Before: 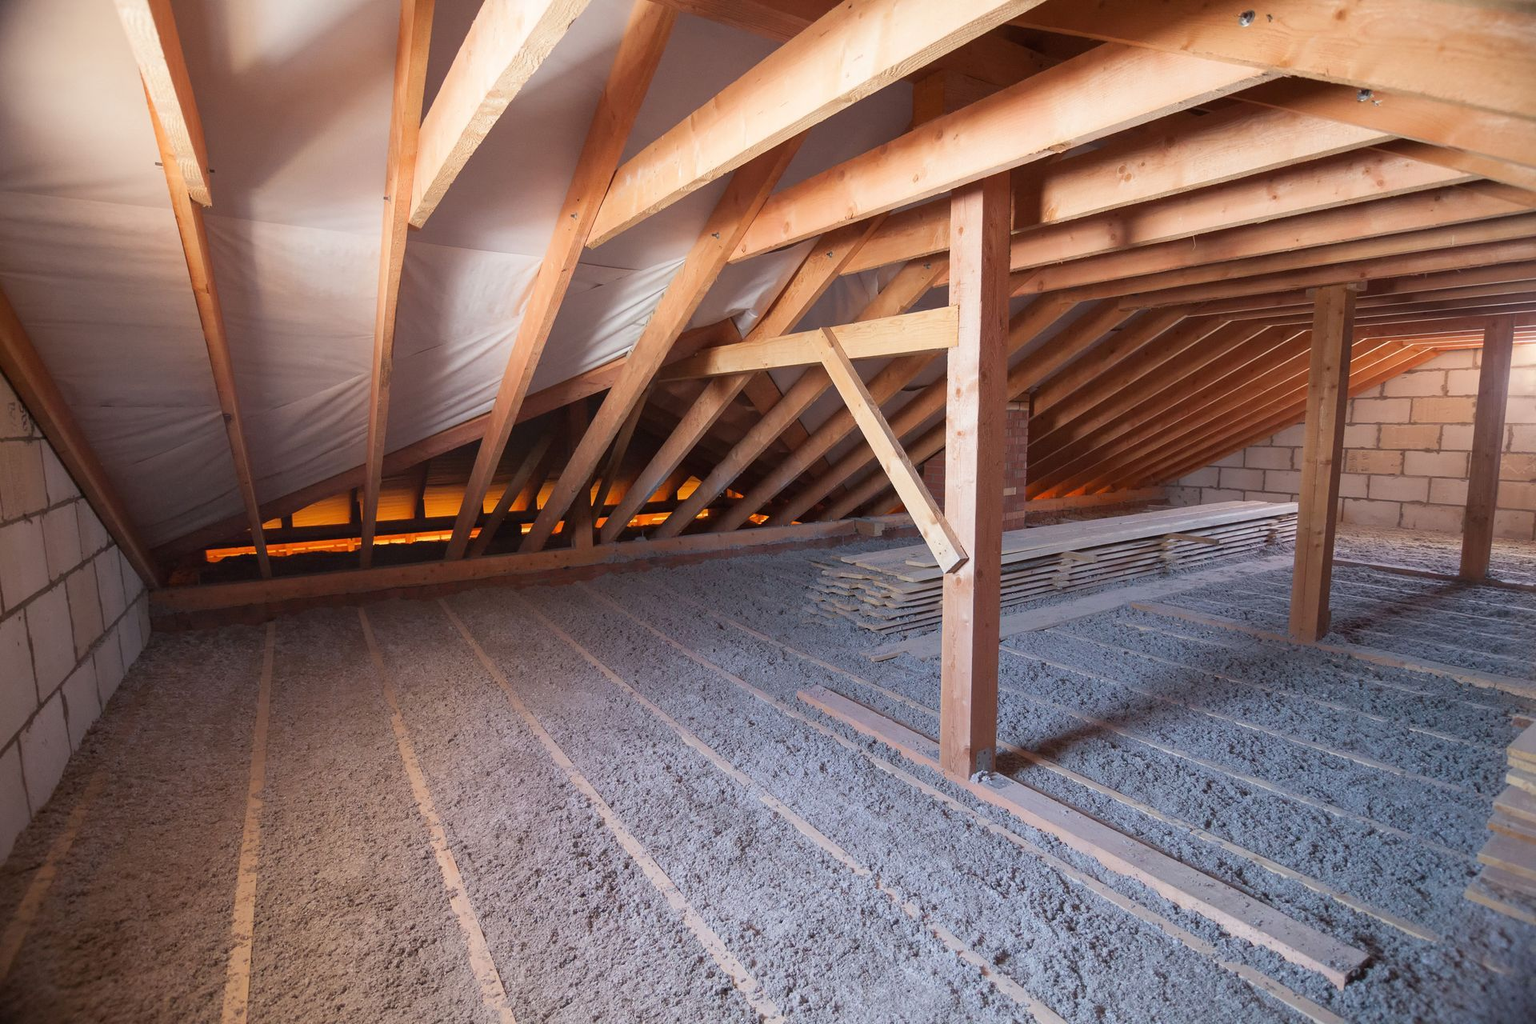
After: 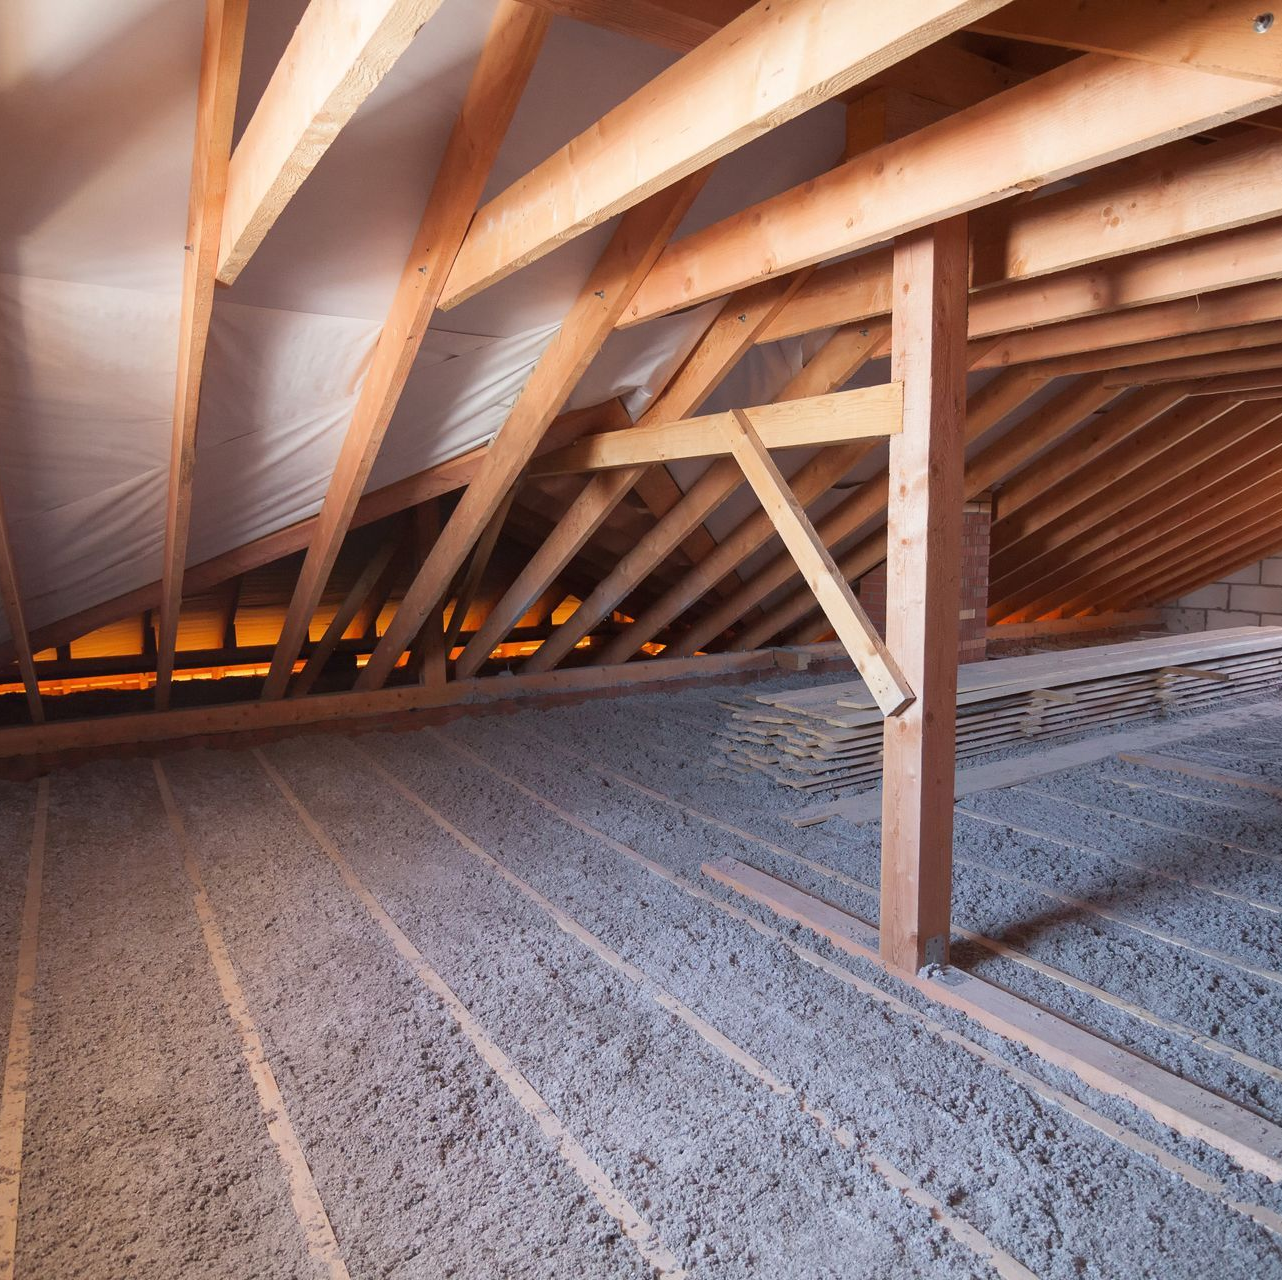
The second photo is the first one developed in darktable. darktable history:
crop: left 15.384%, right 17.832%
